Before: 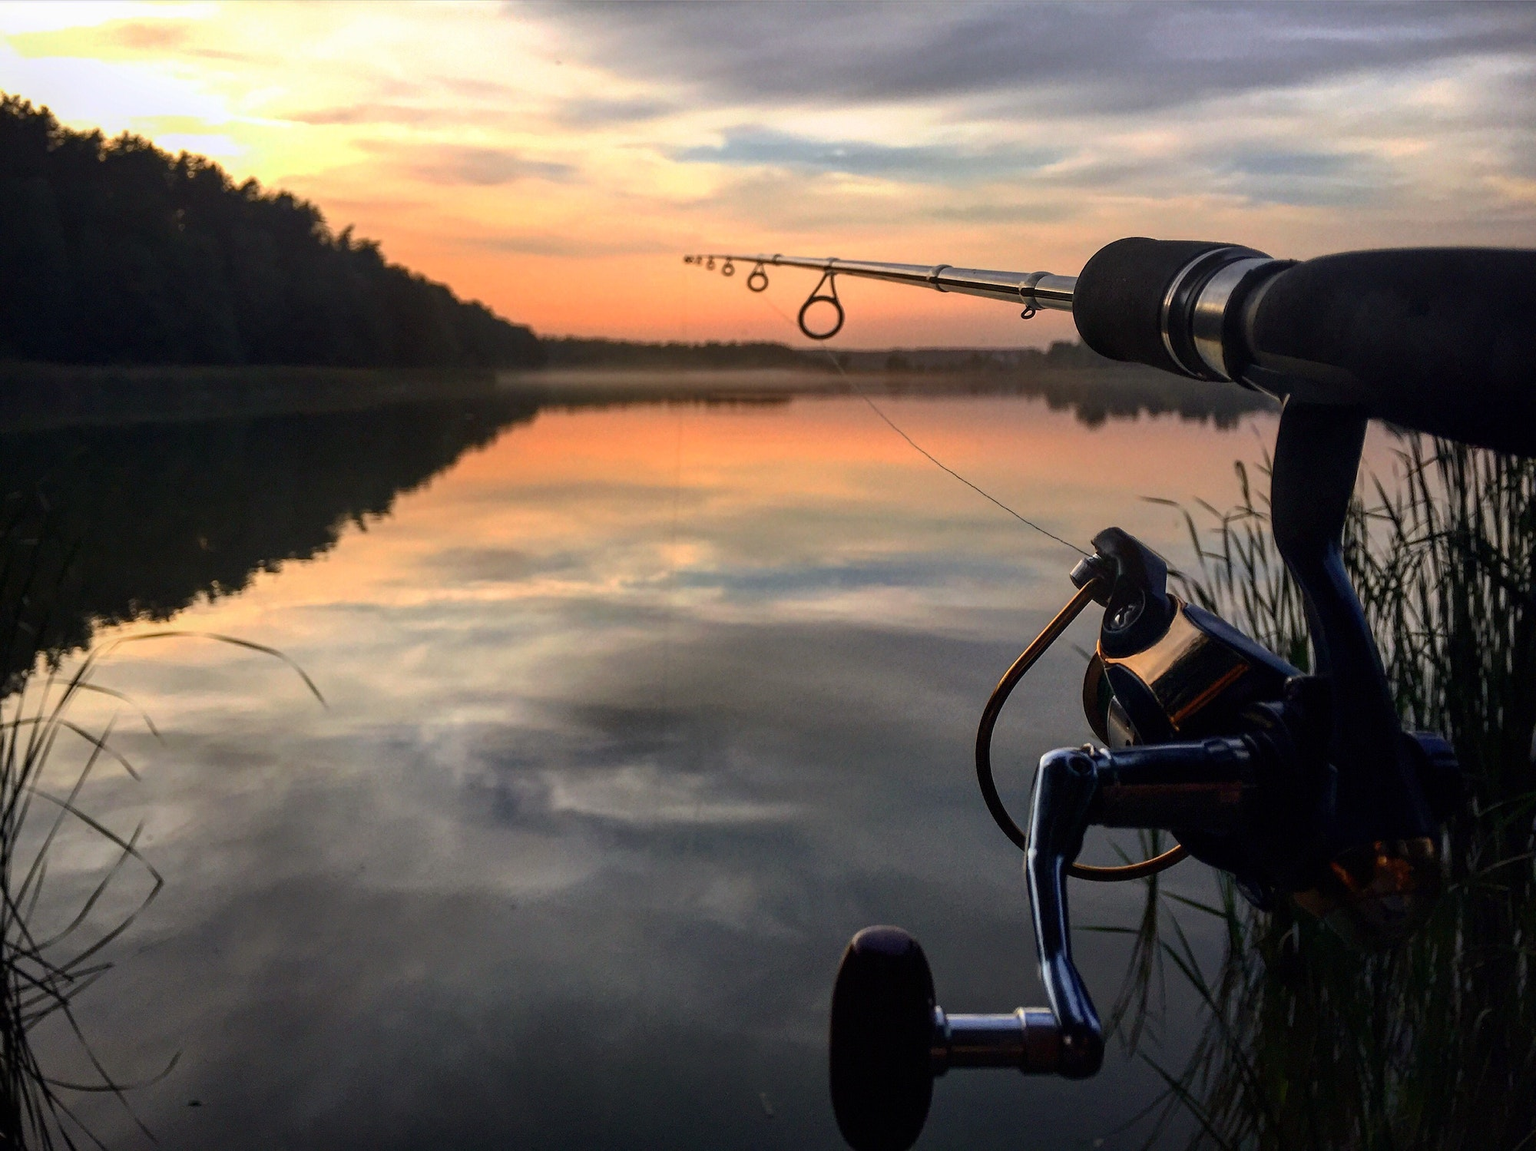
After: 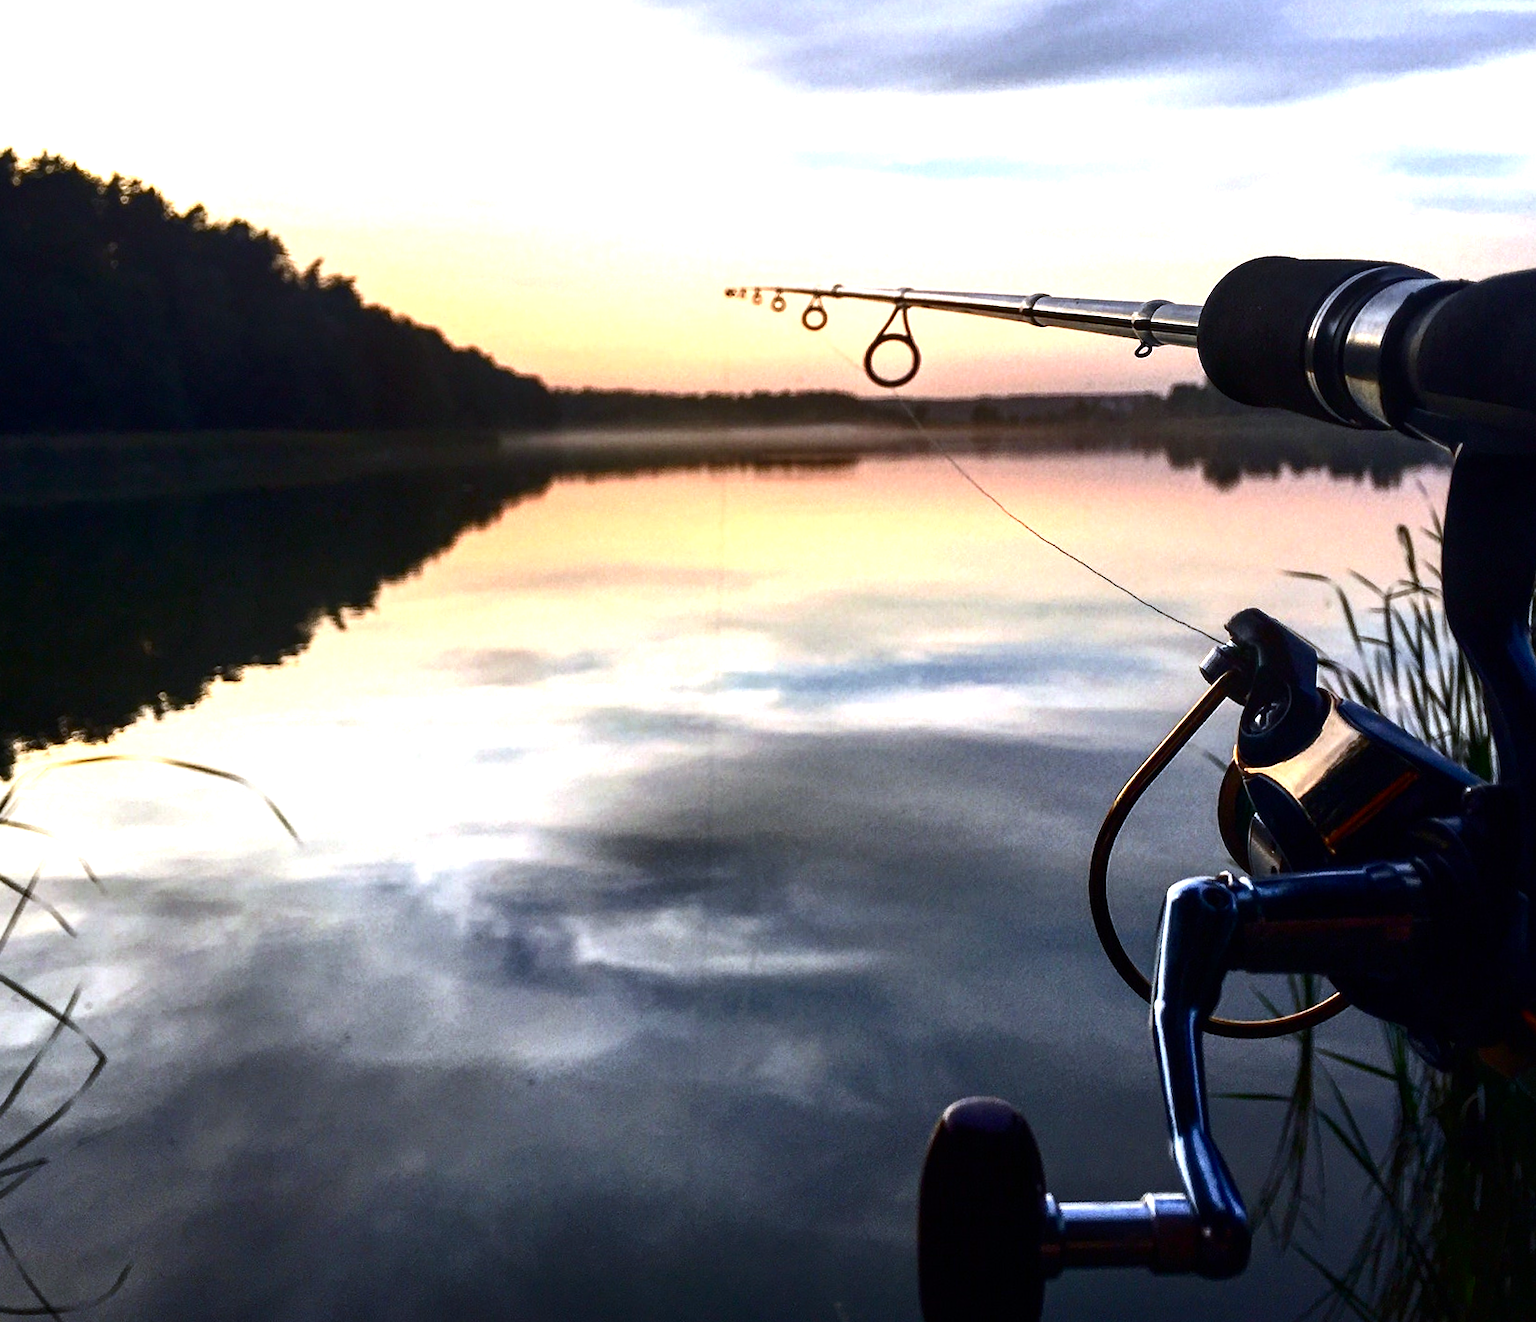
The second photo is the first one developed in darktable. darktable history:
crop and rotate: angle 1°, left 4.281%, top 0.642%, right 11.383%, bottom 2.486%
levels: levels [0, 0.374, 0.749]
contrast brightness saturation: contrast 0.28
white balance: red 0.926, green 1.003, blue 1.133
